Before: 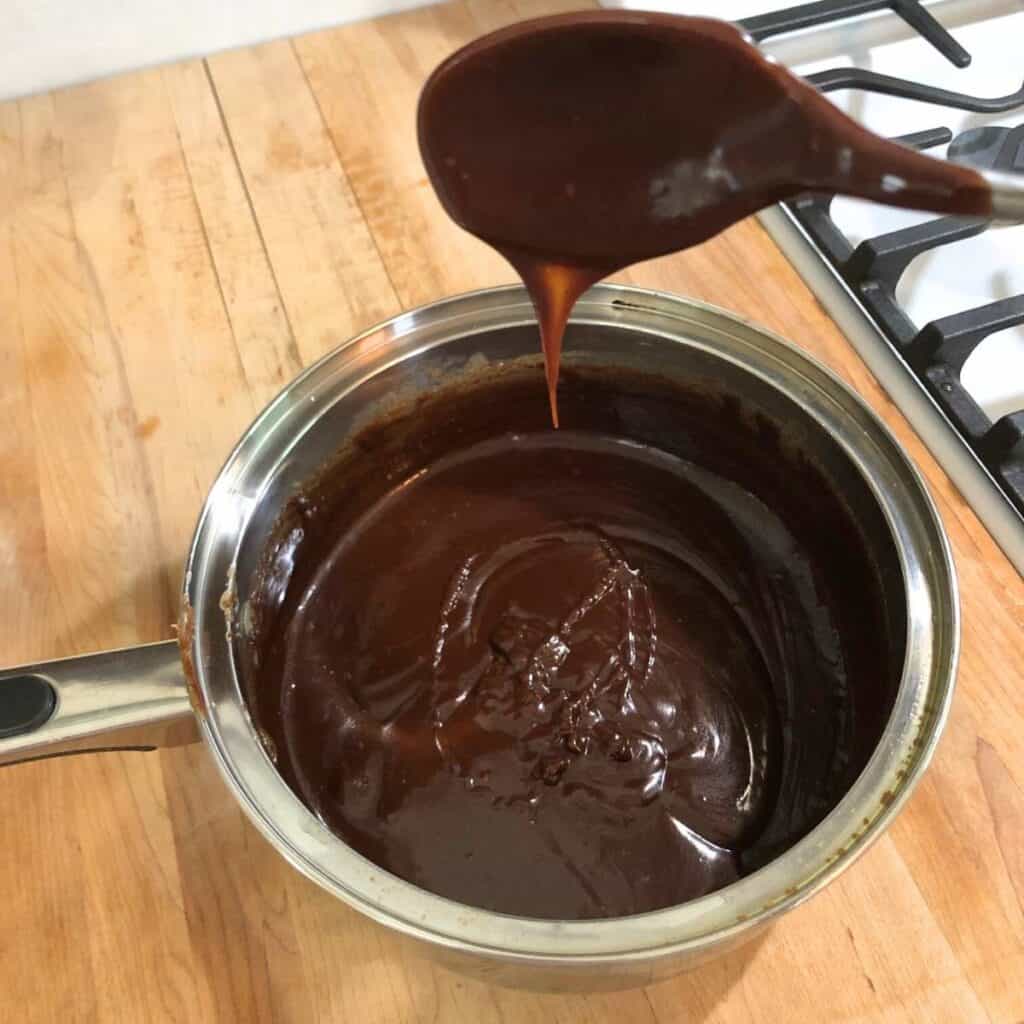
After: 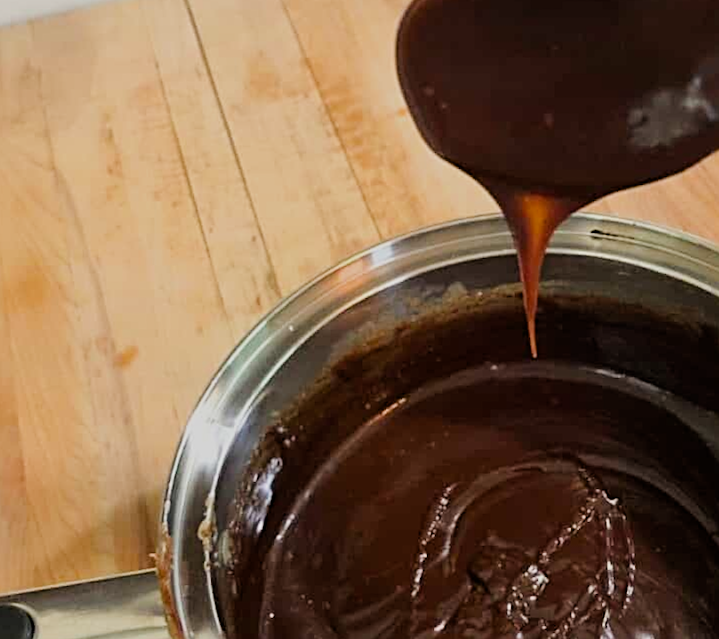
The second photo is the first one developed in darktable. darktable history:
crop and rotate: angle -4.99°, left 2.122%, top 6.945%, right 27.566%, bottom 30.519%
vibrance: on, module defaults
color balance: input saturation 80.07%
filmic rgb: black relative exposure -7.65 EV, white relative exposure 4.56 EV, hardness 3.61
color balance rgb: linear chroma grading › global chroma 10%, perceptual saturation grading › global saturation 30%, global vibrance 10%
sharpen: radius 3.119
rotate and perspective: rotation -4.98°, automatic cropping off
